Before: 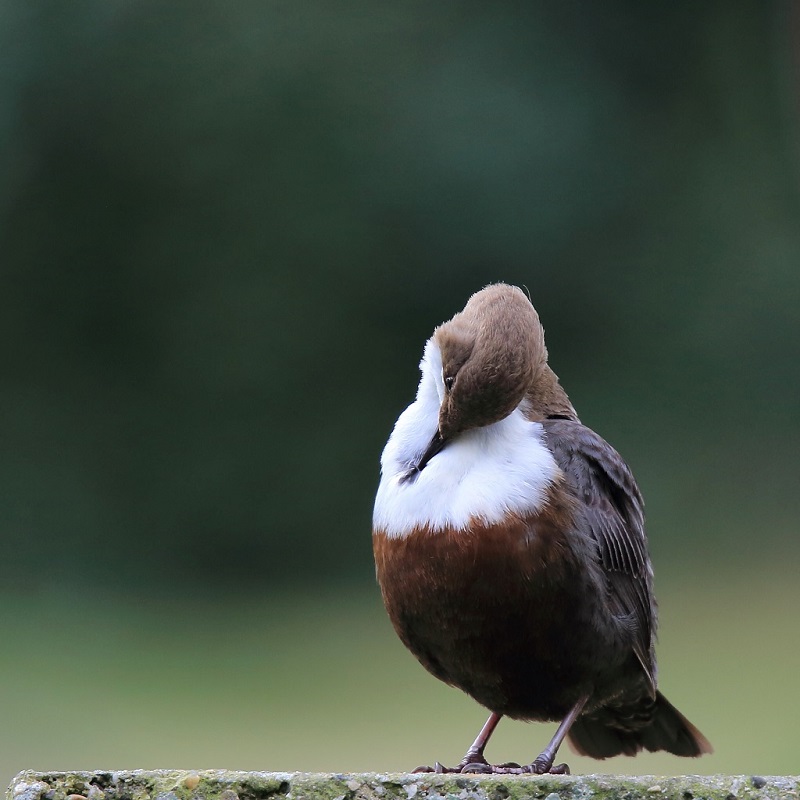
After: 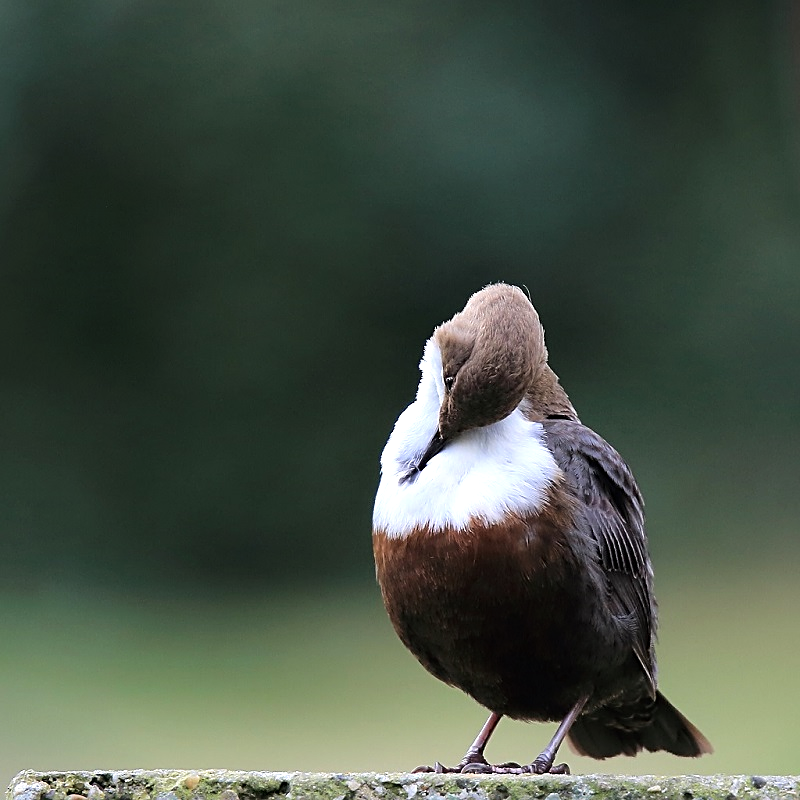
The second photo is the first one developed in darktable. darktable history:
tone equalizer: -8 EV -0.446 EV, -7 EV -0.426 EV, -6 EV -0.333 EV, -5 EV -0.229 EV, -3 EV 0.202 EV, -2 EV 0.354 EV, -1 EV 0.378 EV, +0 EV 0.398 EV
sharpen: on, module defaults
